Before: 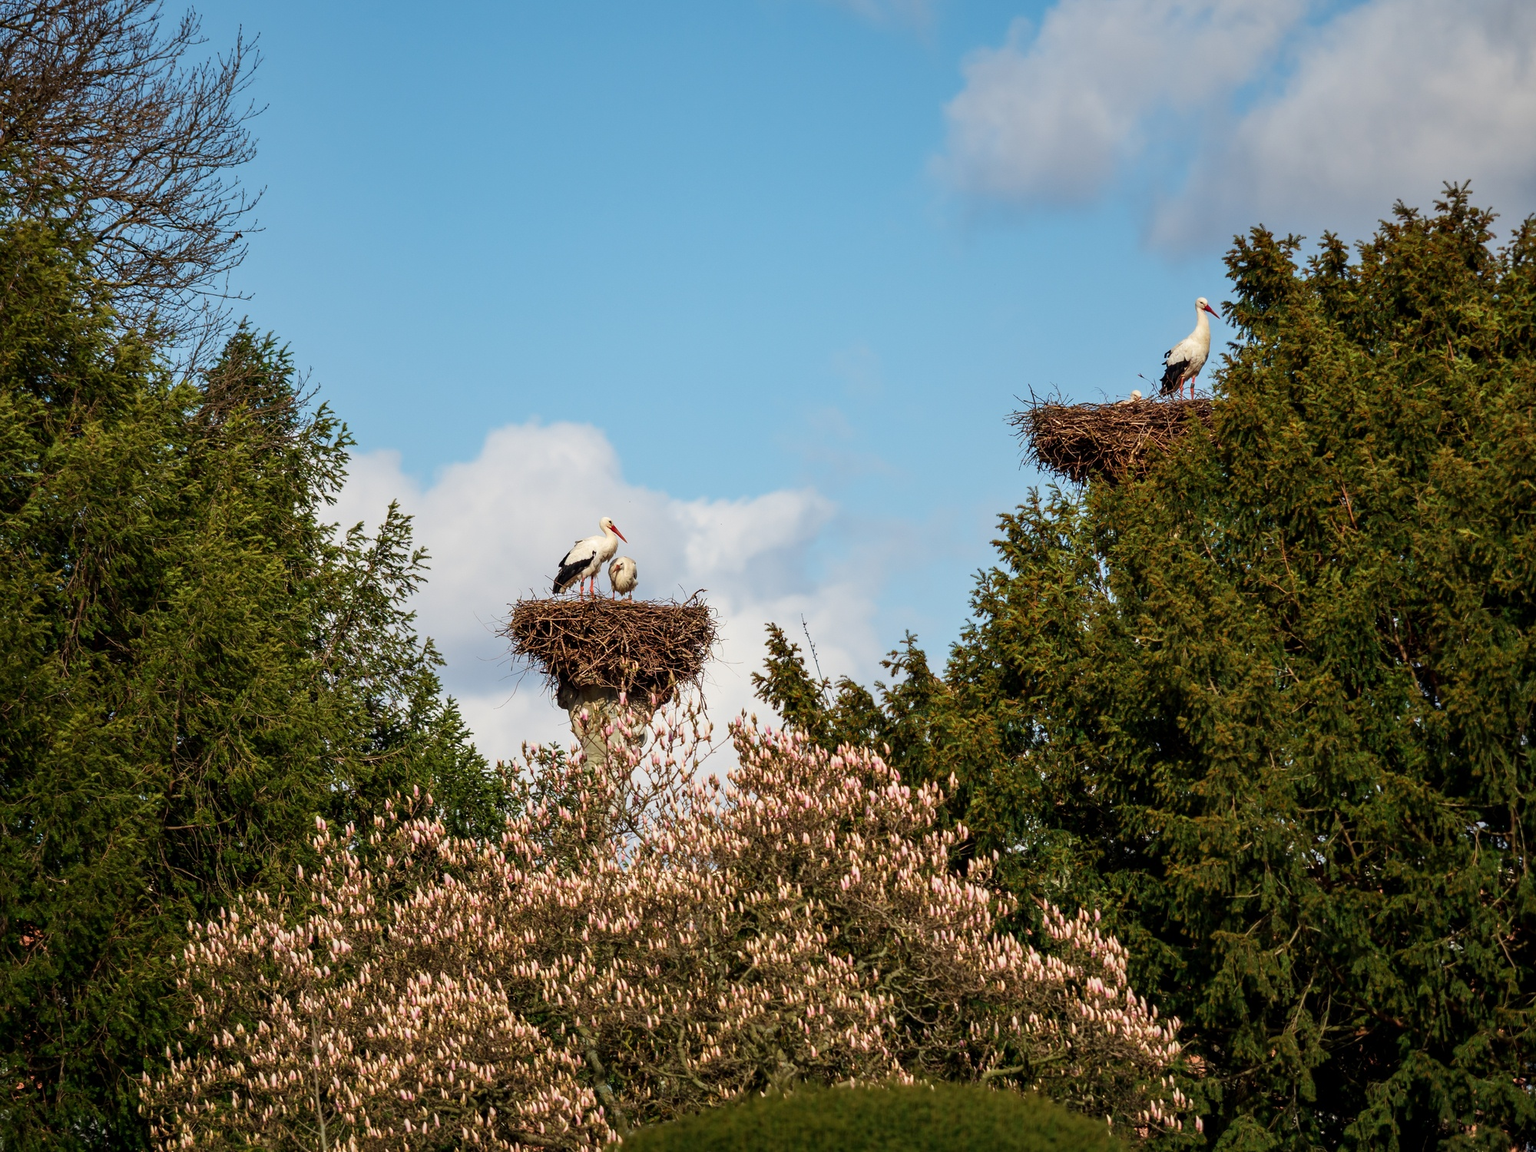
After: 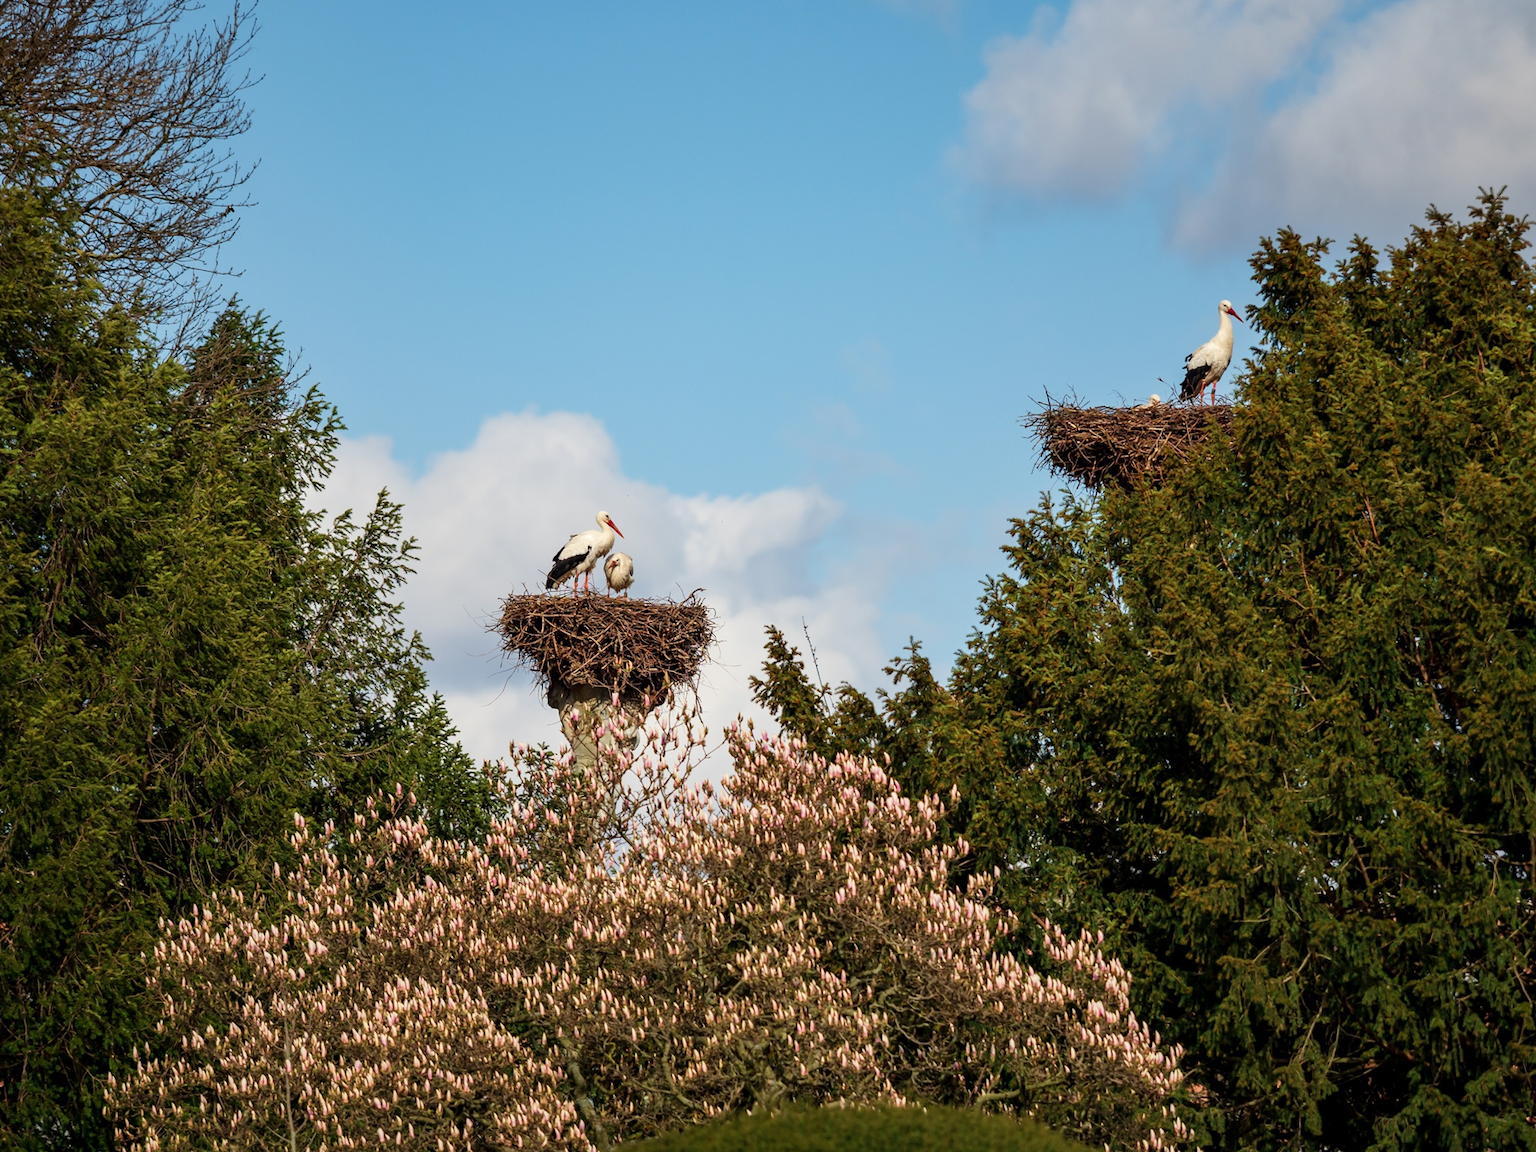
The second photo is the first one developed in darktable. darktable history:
base curve: curves: ch0 [(0, 0) (0.297, 0.298) (1, 1)], preserve colors none
tone equalizer: on, module defaults
crop and rotate: angle -1.52°
